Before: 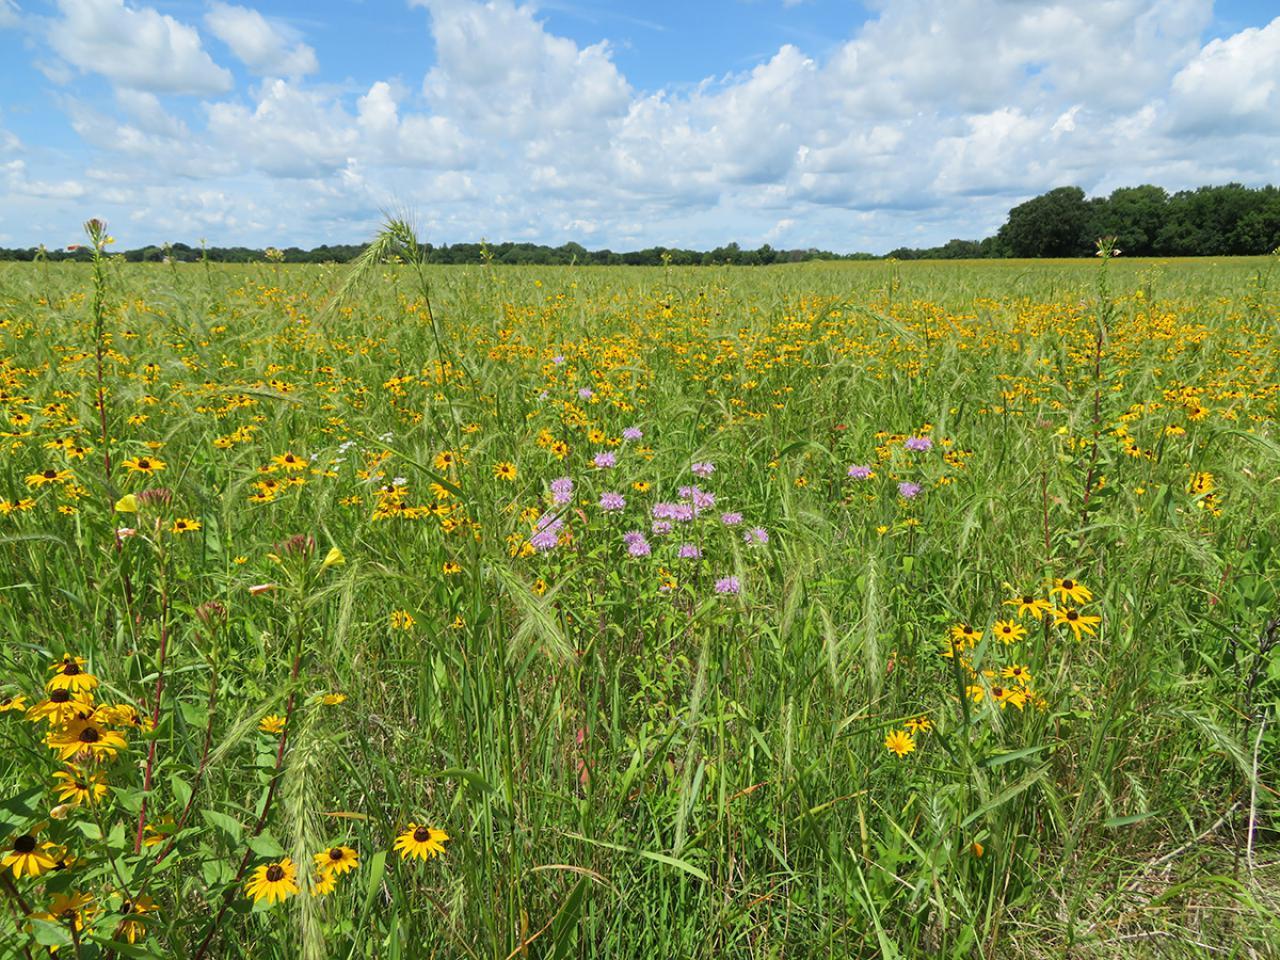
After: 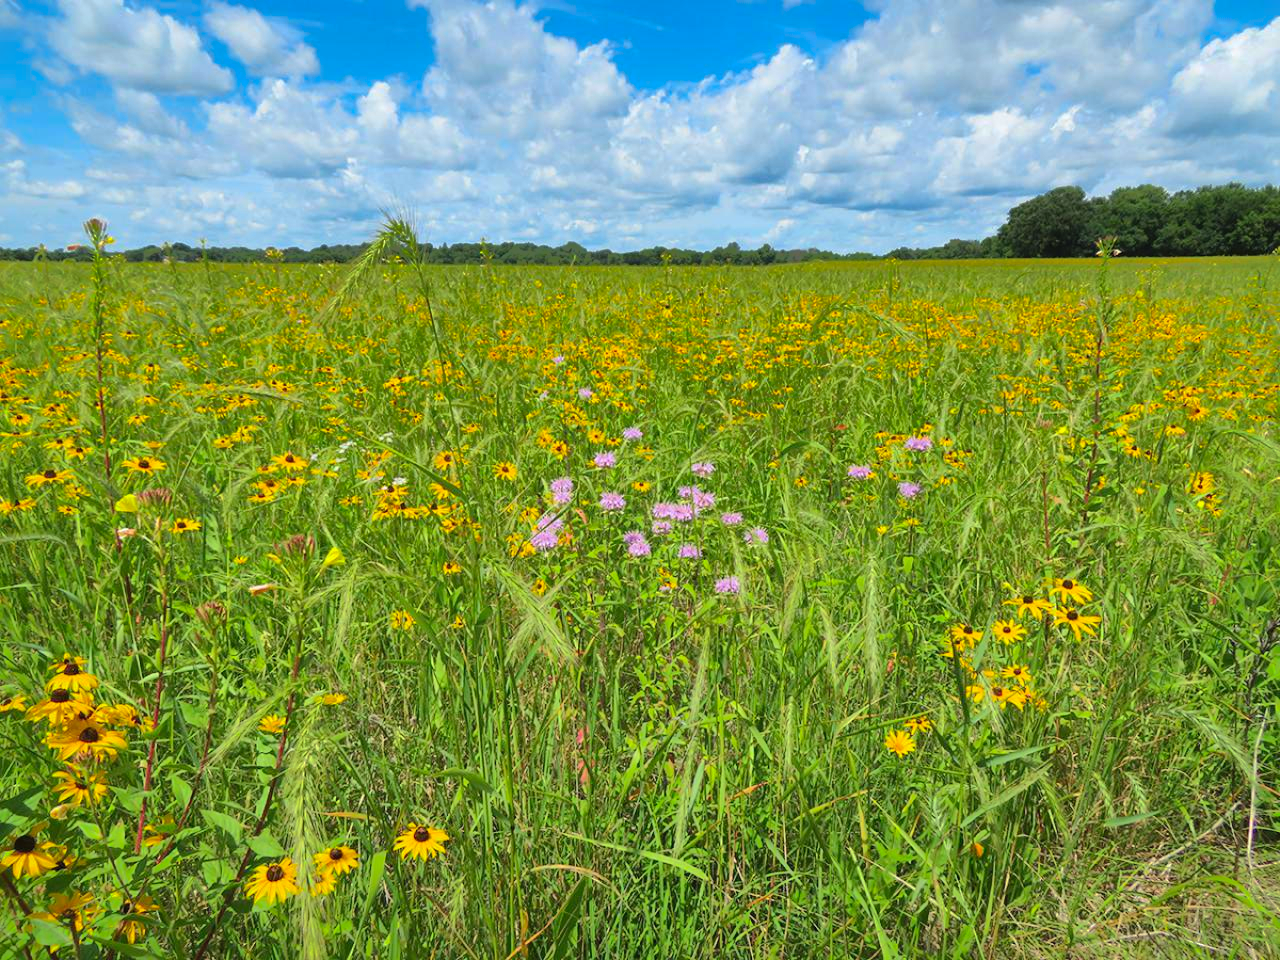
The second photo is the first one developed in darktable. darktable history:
shadows and highlights: shadows 25, highlights -70
contrast brightness saturation: contrast 0.2, brightness 0.16, saturation 0.22
